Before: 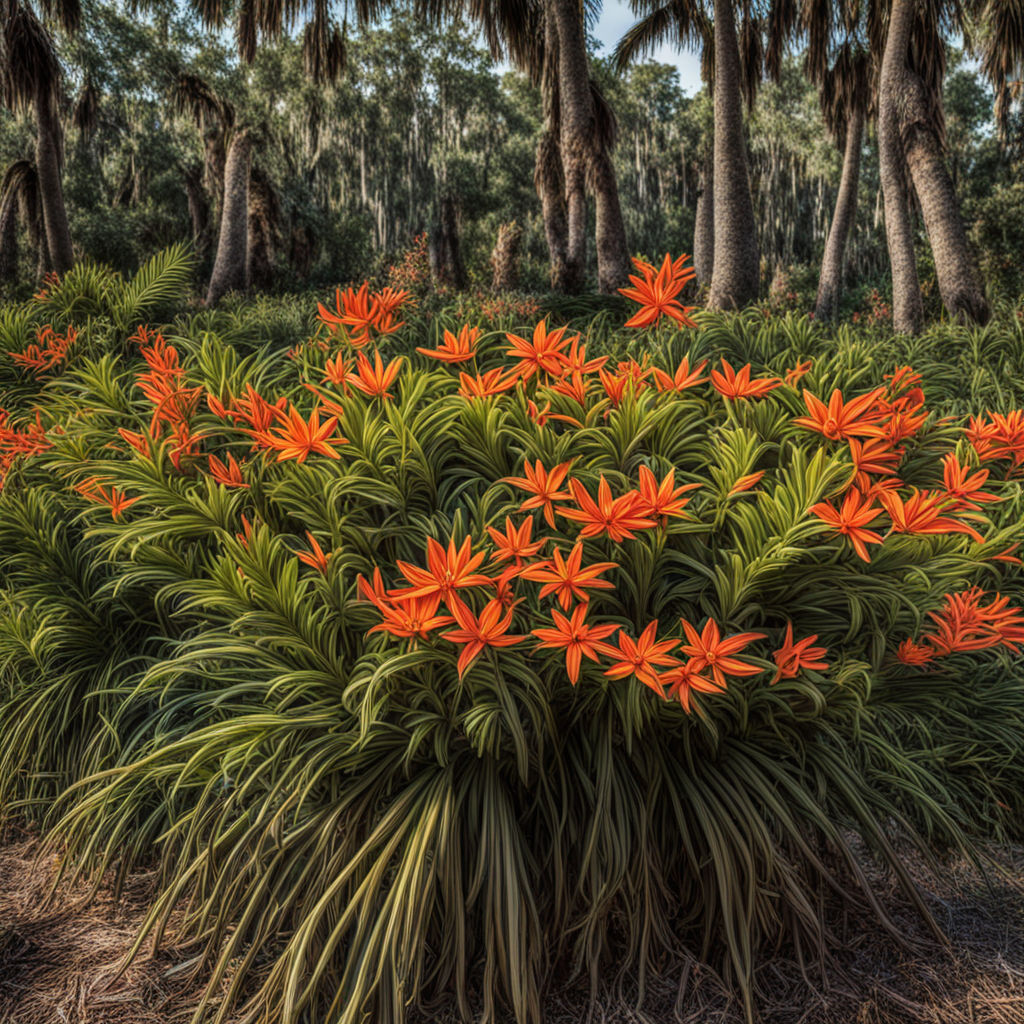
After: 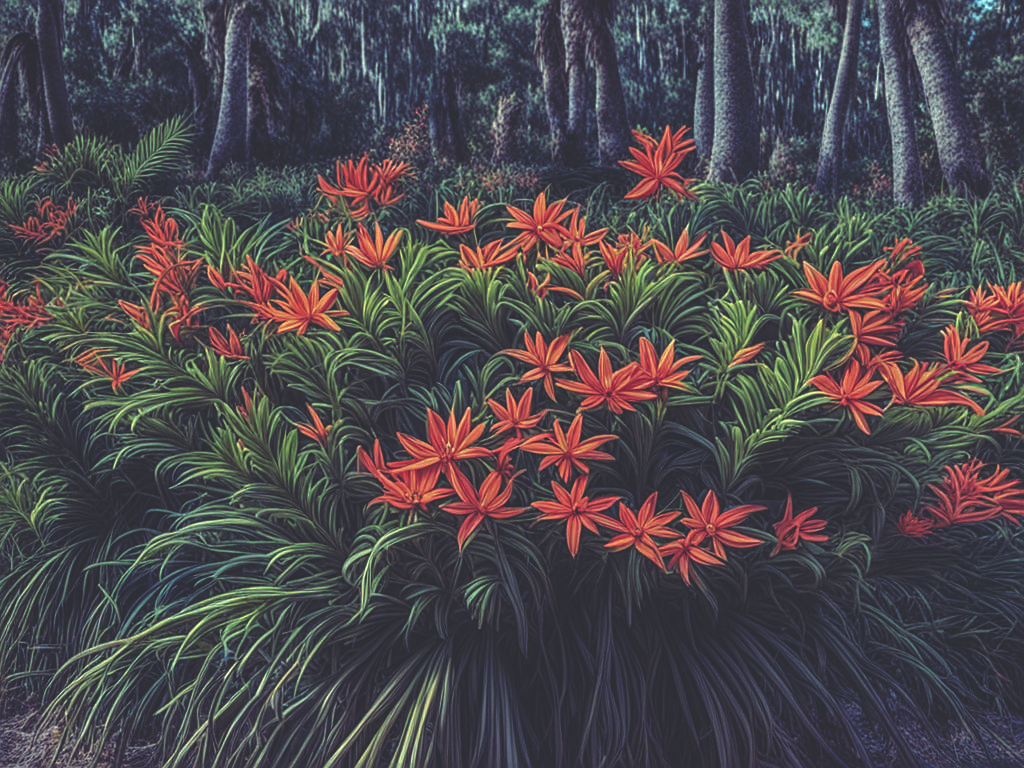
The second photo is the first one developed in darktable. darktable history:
sharpen: on, module defaults
rgb curve: curves: ch0 [(0, 0.186) (0.314, 0.284) (0.576, 0.466) (0.805, 0.691) (0.936, 0.886)]; ch1 [(0, 0.186) (0.314, 0.284) (0.581, 0.534) (0.771, 0.746) (0.936, 0.958)]; ch2 [(0, 0.216) (0.275, 0.39) (1, 1)], mode RGB, independent channels, compensate middle gray true, preserve colors none
crop and rotate: top 12.5%, bottom 12.5%
